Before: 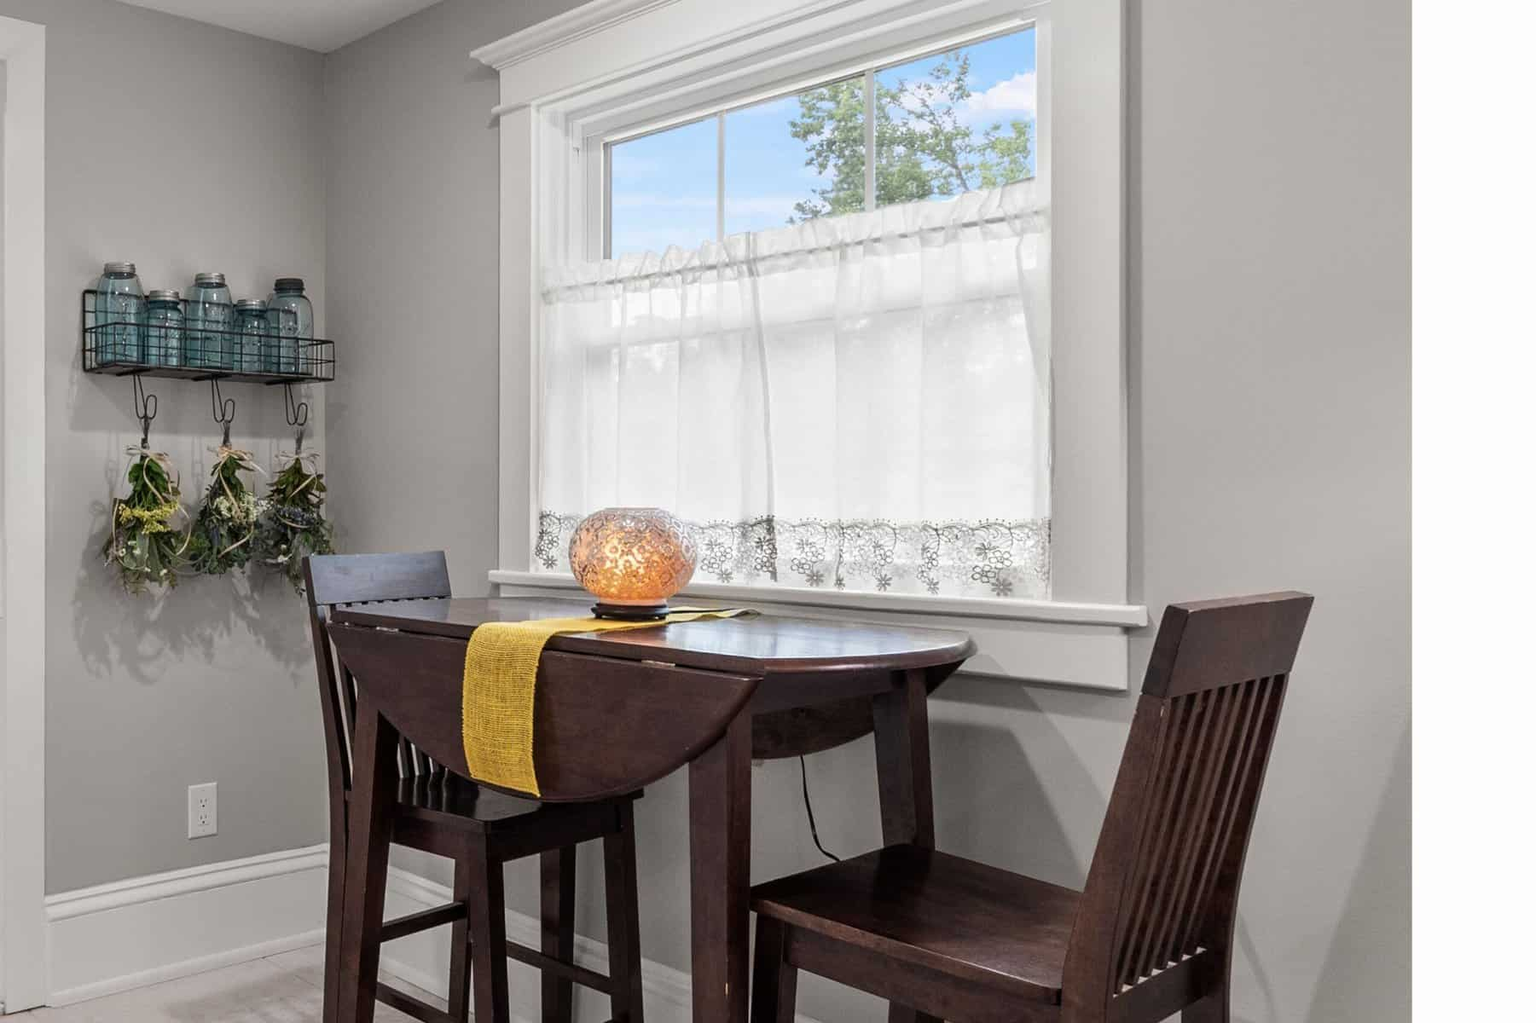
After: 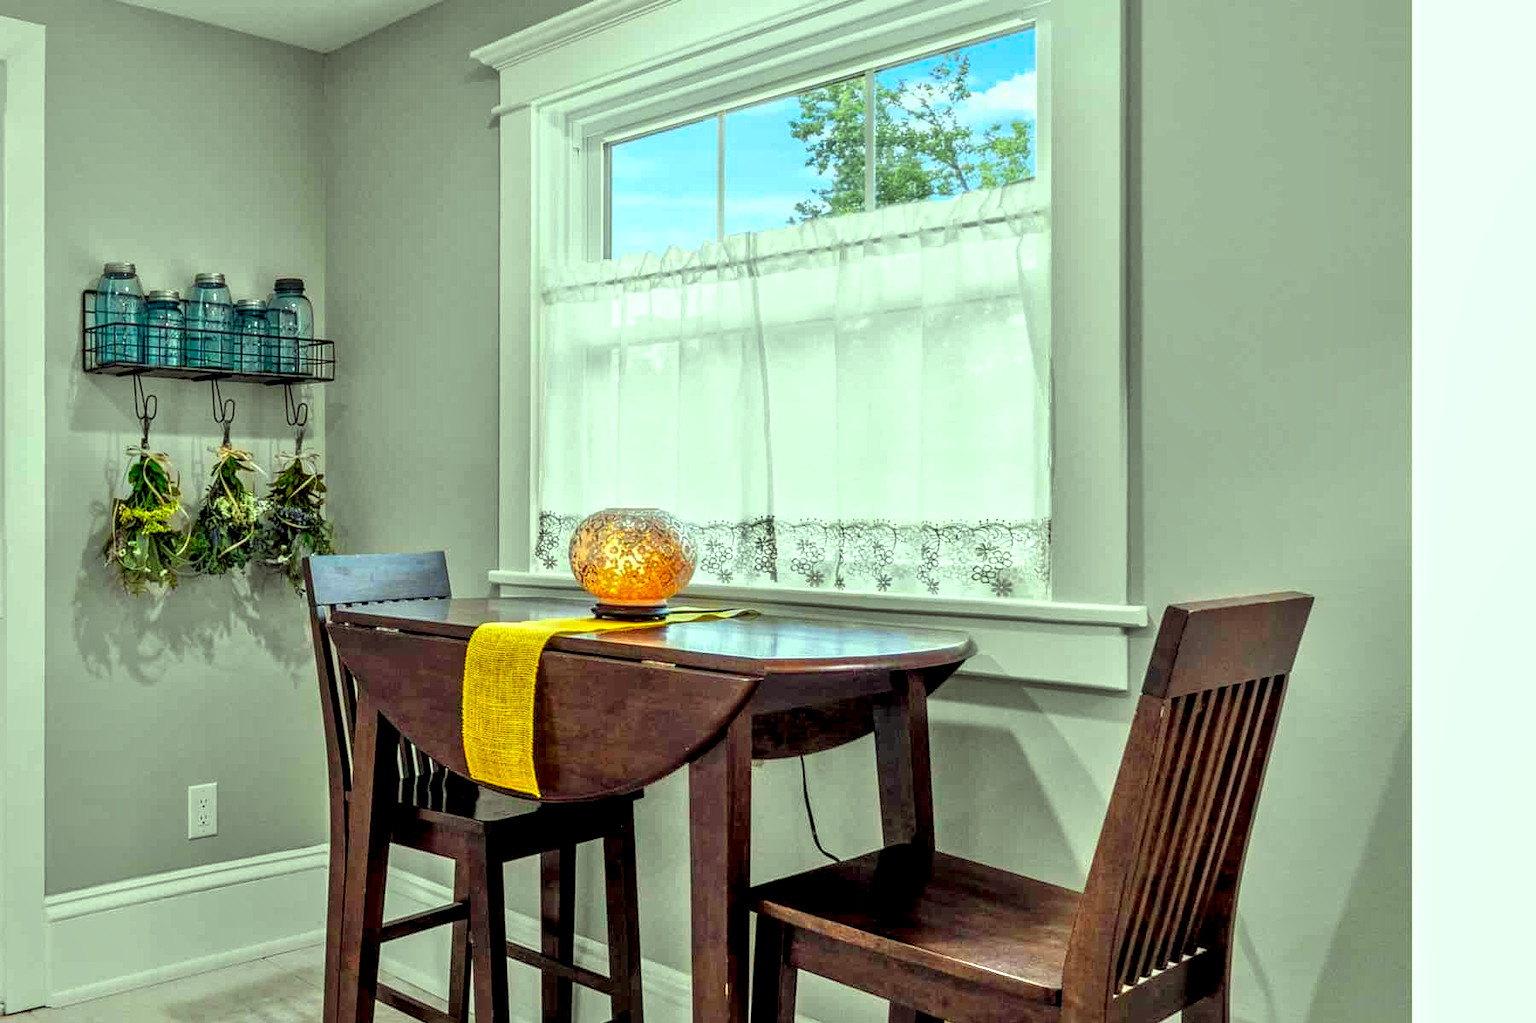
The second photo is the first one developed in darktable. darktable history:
local contrast: highlights 60%, shadows 60%, detail 160%
color correction: highlights a* -10.77, highlights b* 9.8, saturation 1.72
tone equalizer: -7 EV 0.15 EV, -6 EV 0.6 EV, -5 EV 1.15 EV, -4 EV 1.33 EV, -3 EV 1.15 EV, -2 EV 0.6 EV, -1 EV 0.15 EV, mask exposure compensation -0.5 EV
white balance: red 0.982, blue 1.018
